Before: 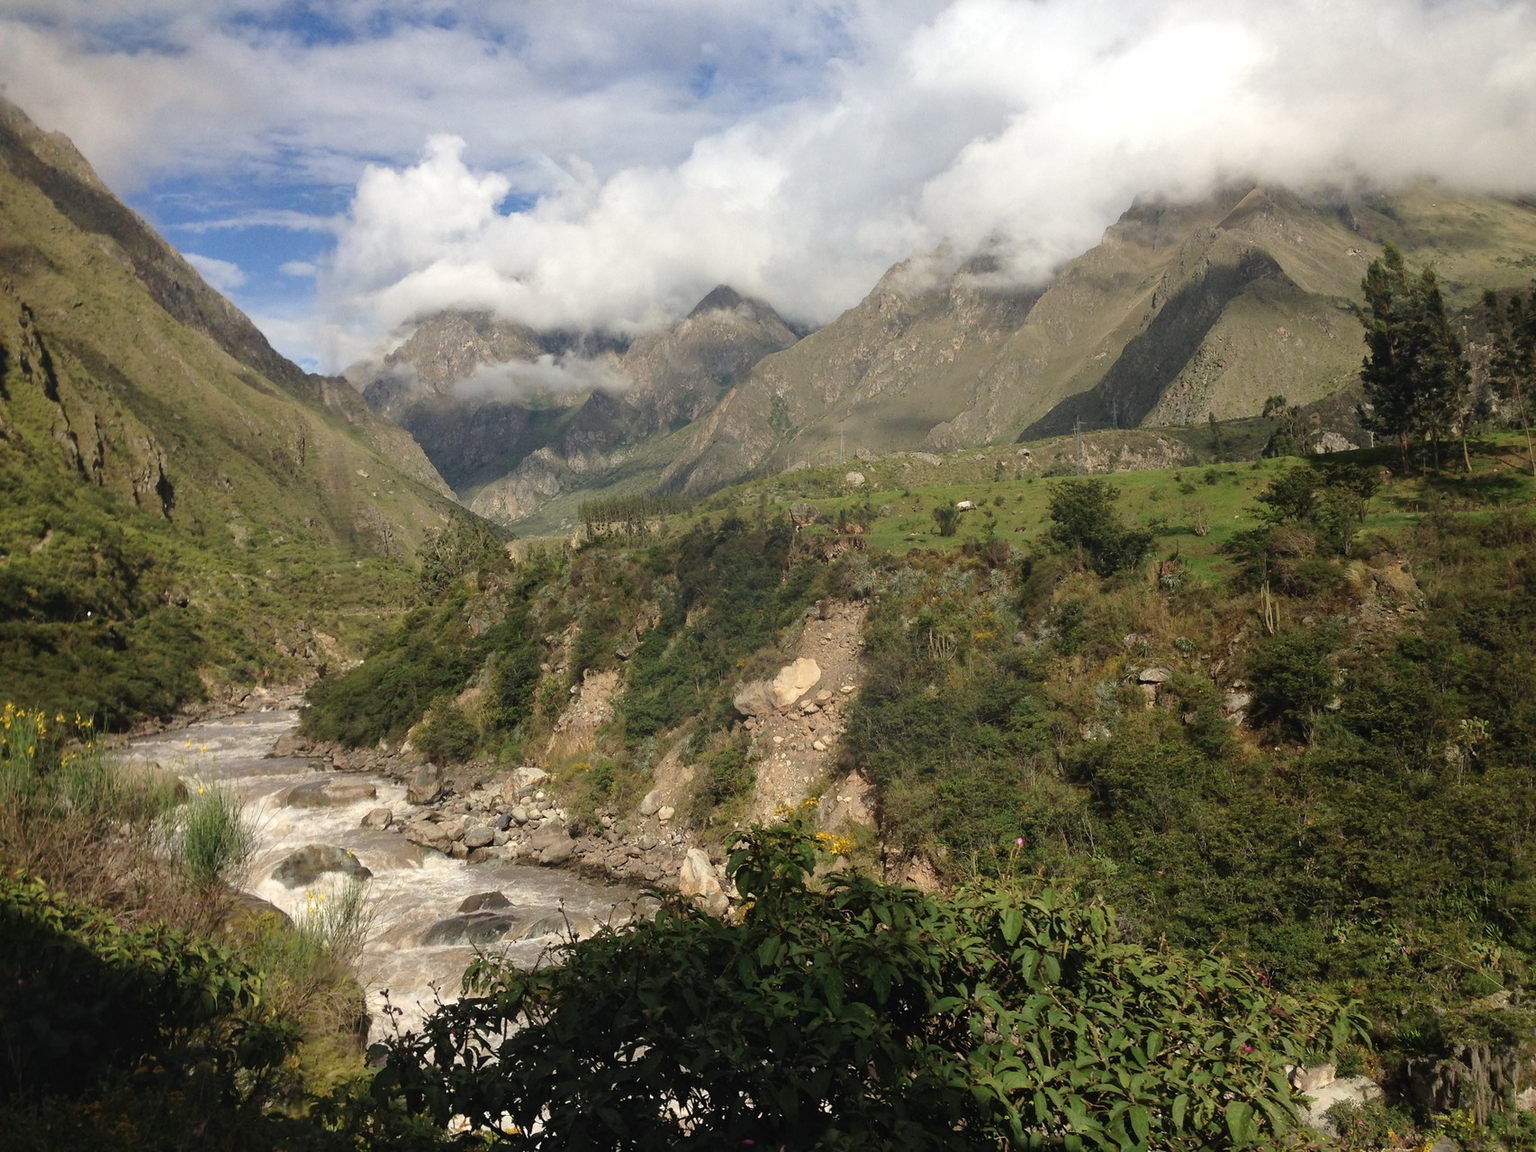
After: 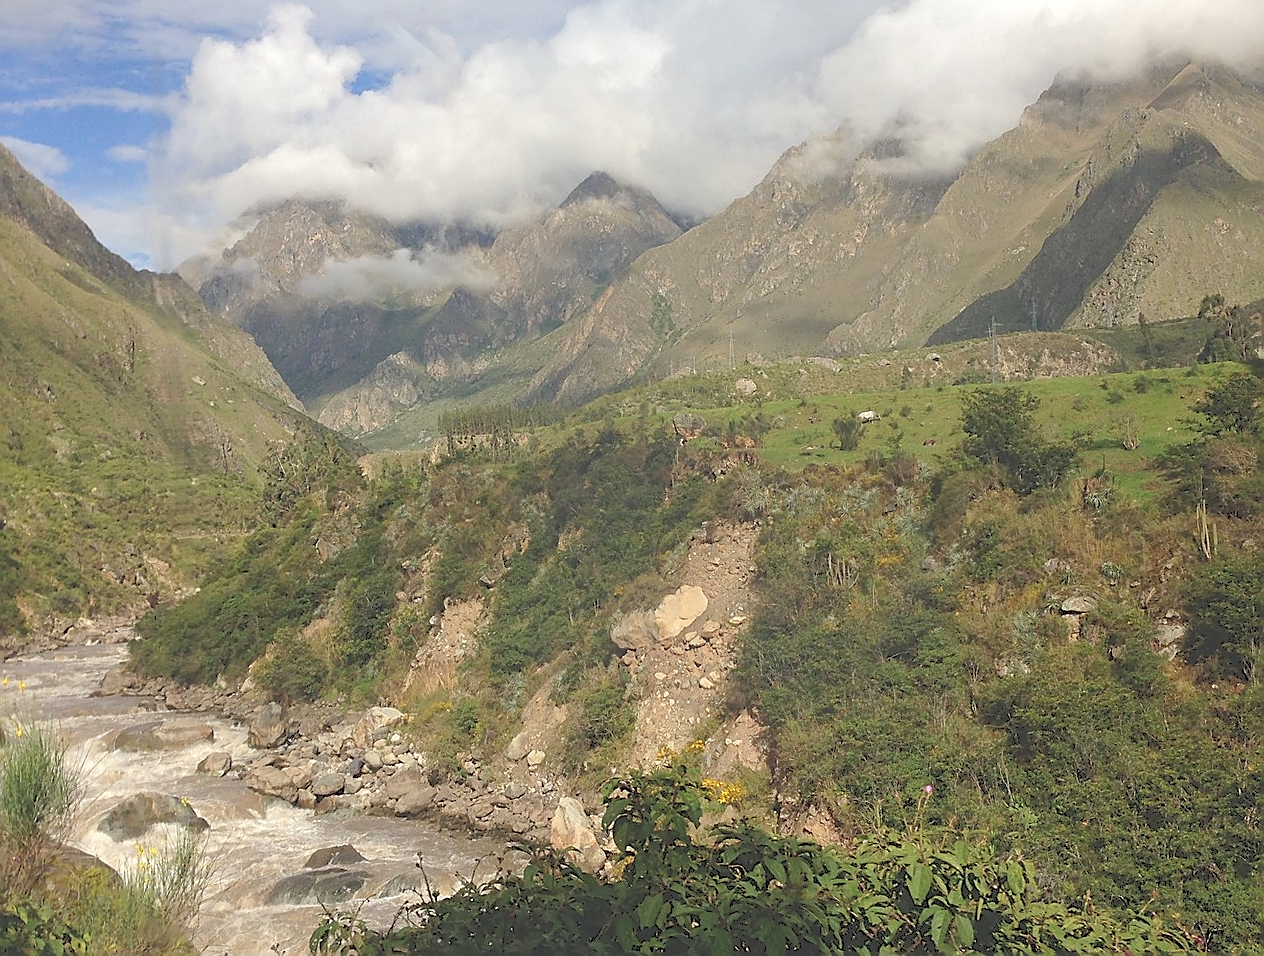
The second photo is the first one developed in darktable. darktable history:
tone curve: curves: ch0 [(0, 0) (0.003, 0.238) (0.011, 0.238) (0.025, 0.242) (0.044, 0.256) (0.069, 0.277) (0.1, 0.294) (0.136, 0.315) (0.177, 0.345) (0.224, 0.379) (0.277, 0.419) (0.335, 0.463) (0.399, 0.511) (0.468, 0.566) (0.543, 0.627) (0.623, 0.687) (0.709, 0.75) (0.801, 0.824) (0.898, 0.89) (1, 1)], color space Lab, independent channels, preserve colors none
sharpen: radius 1.351, amount 1.234, threshold 0.682
crop and rotate: left 11.978%, top 11.41%, right 13.917%, bottom 13.787%
